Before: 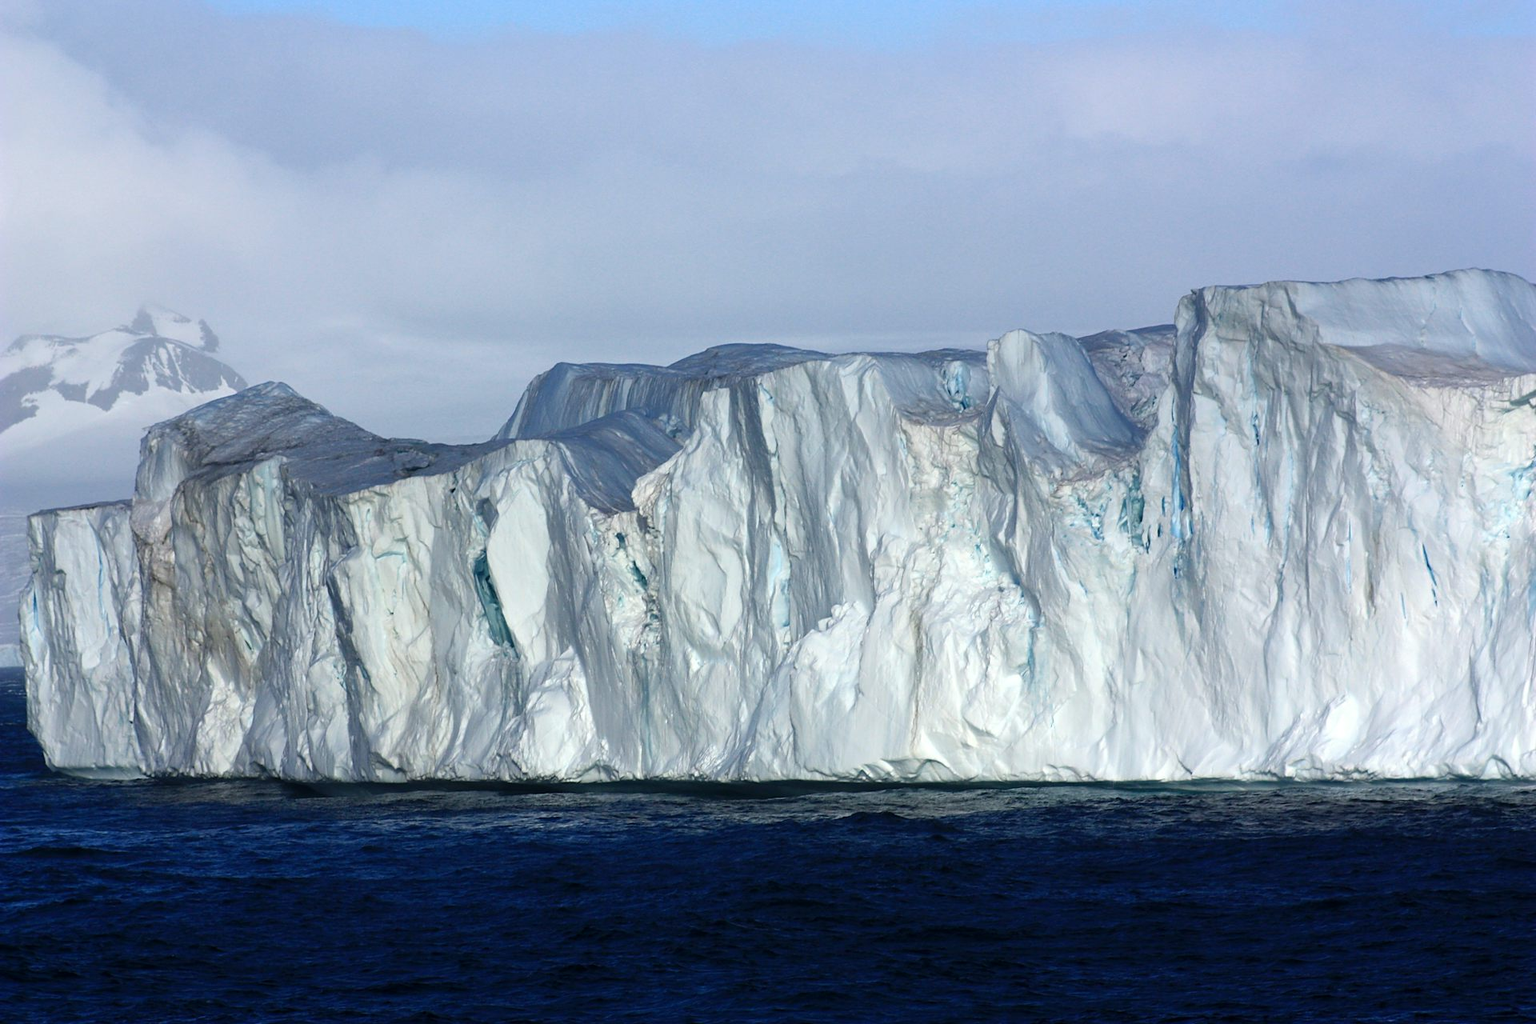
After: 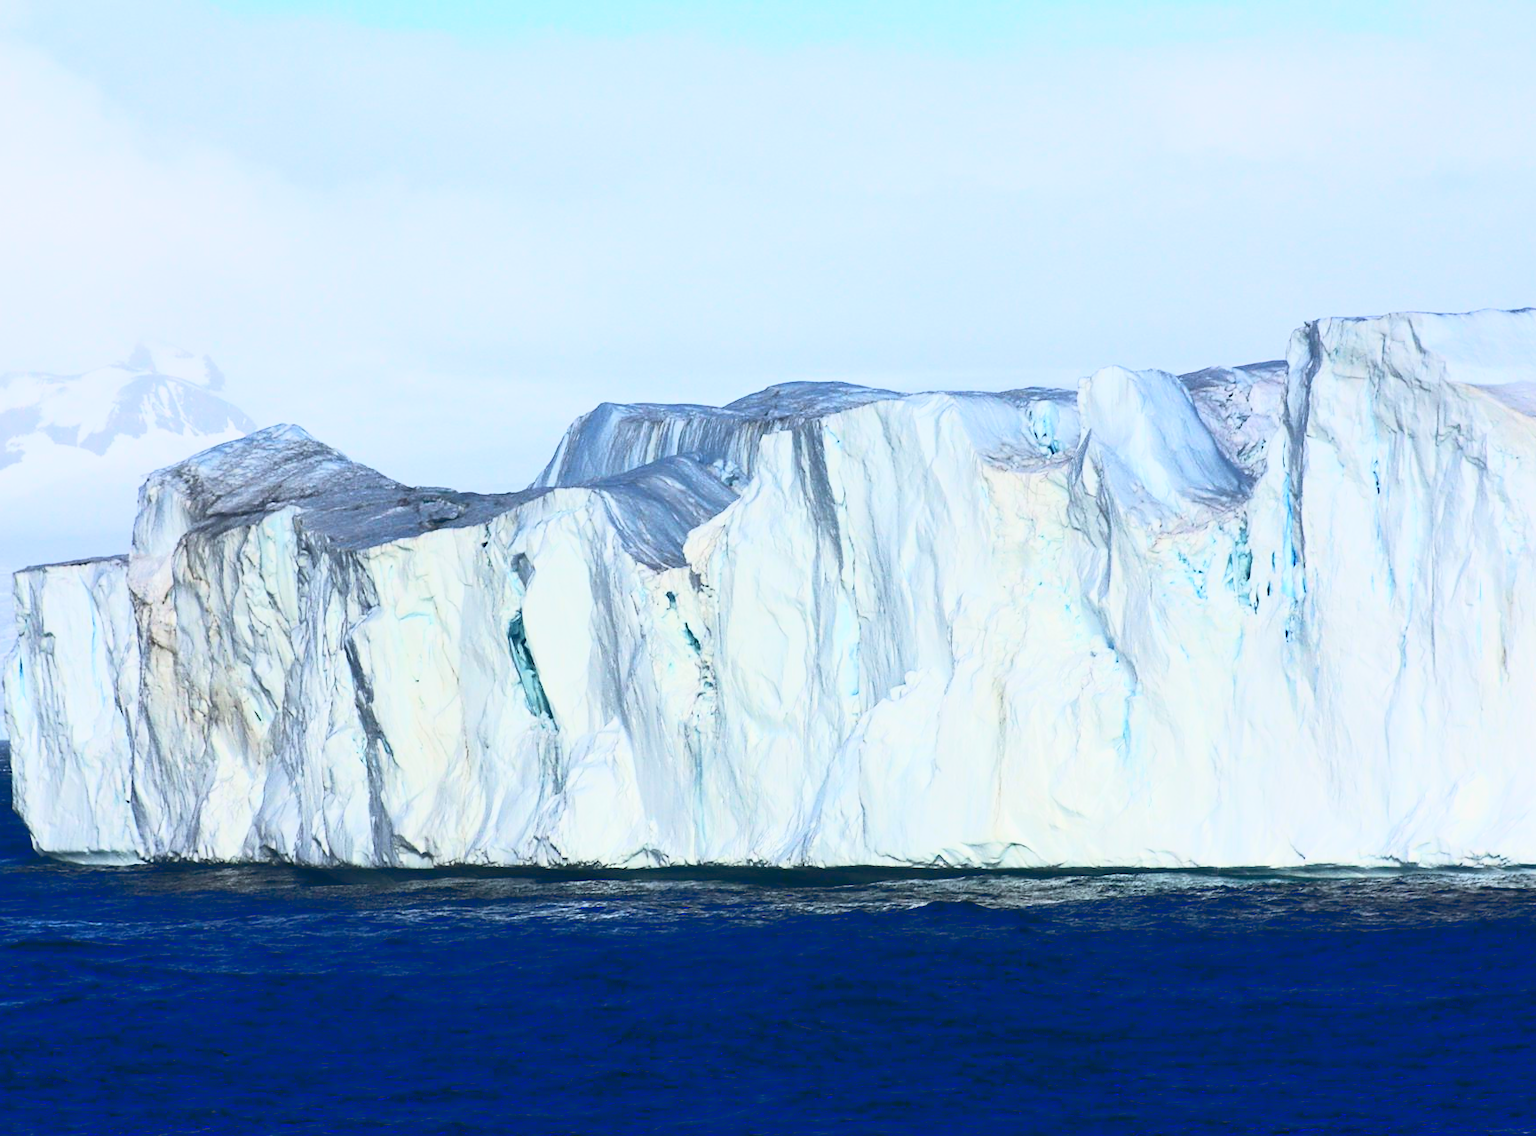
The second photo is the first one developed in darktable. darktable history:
crop and rotate: left 1.088%, right 8.807%
tone curve: curves: ch0 [(0, 0.098) (0.262, 0.324) (0.421, 0.59) (0.54, 0.803) (0.725, 0.922) (0.99, 0.974)], color space Lab, linked channels, preserve colors none
tone equalizer: on, module defaults
